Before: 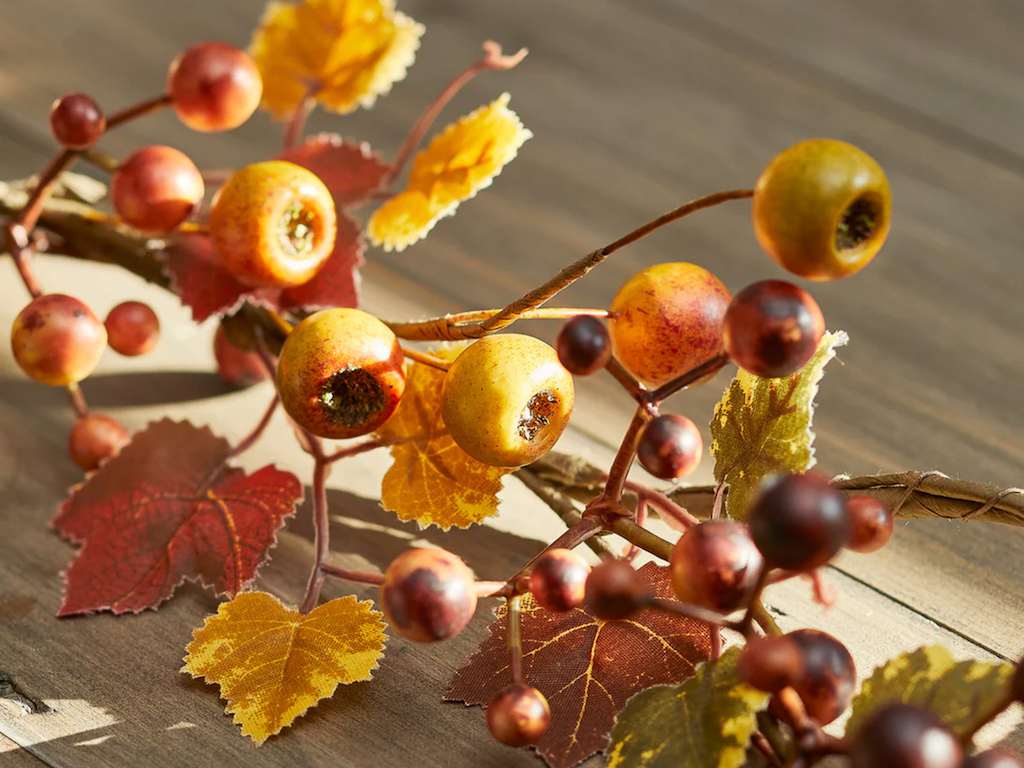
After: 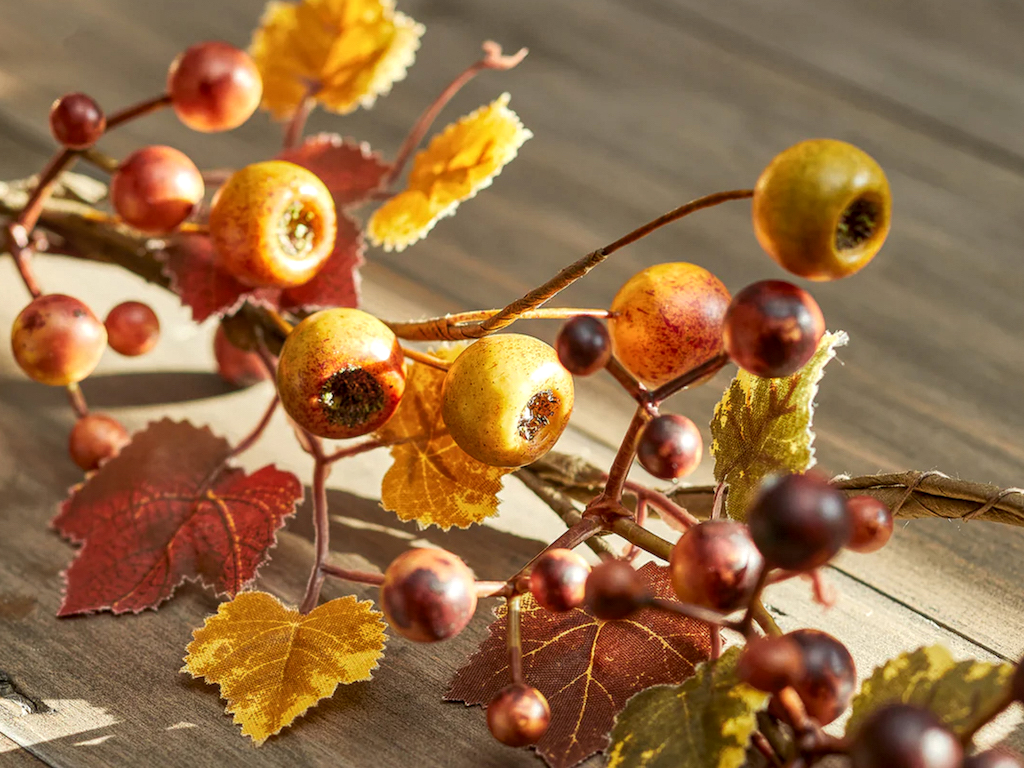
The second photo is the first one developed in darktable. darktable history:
tone equalizer: edges refinement/feathering 500, mask exposure compensation -1.57 EV, preserve details no
local contrast: highlights 93%, shadows 86%, detail 160%, midtone range 0.2
